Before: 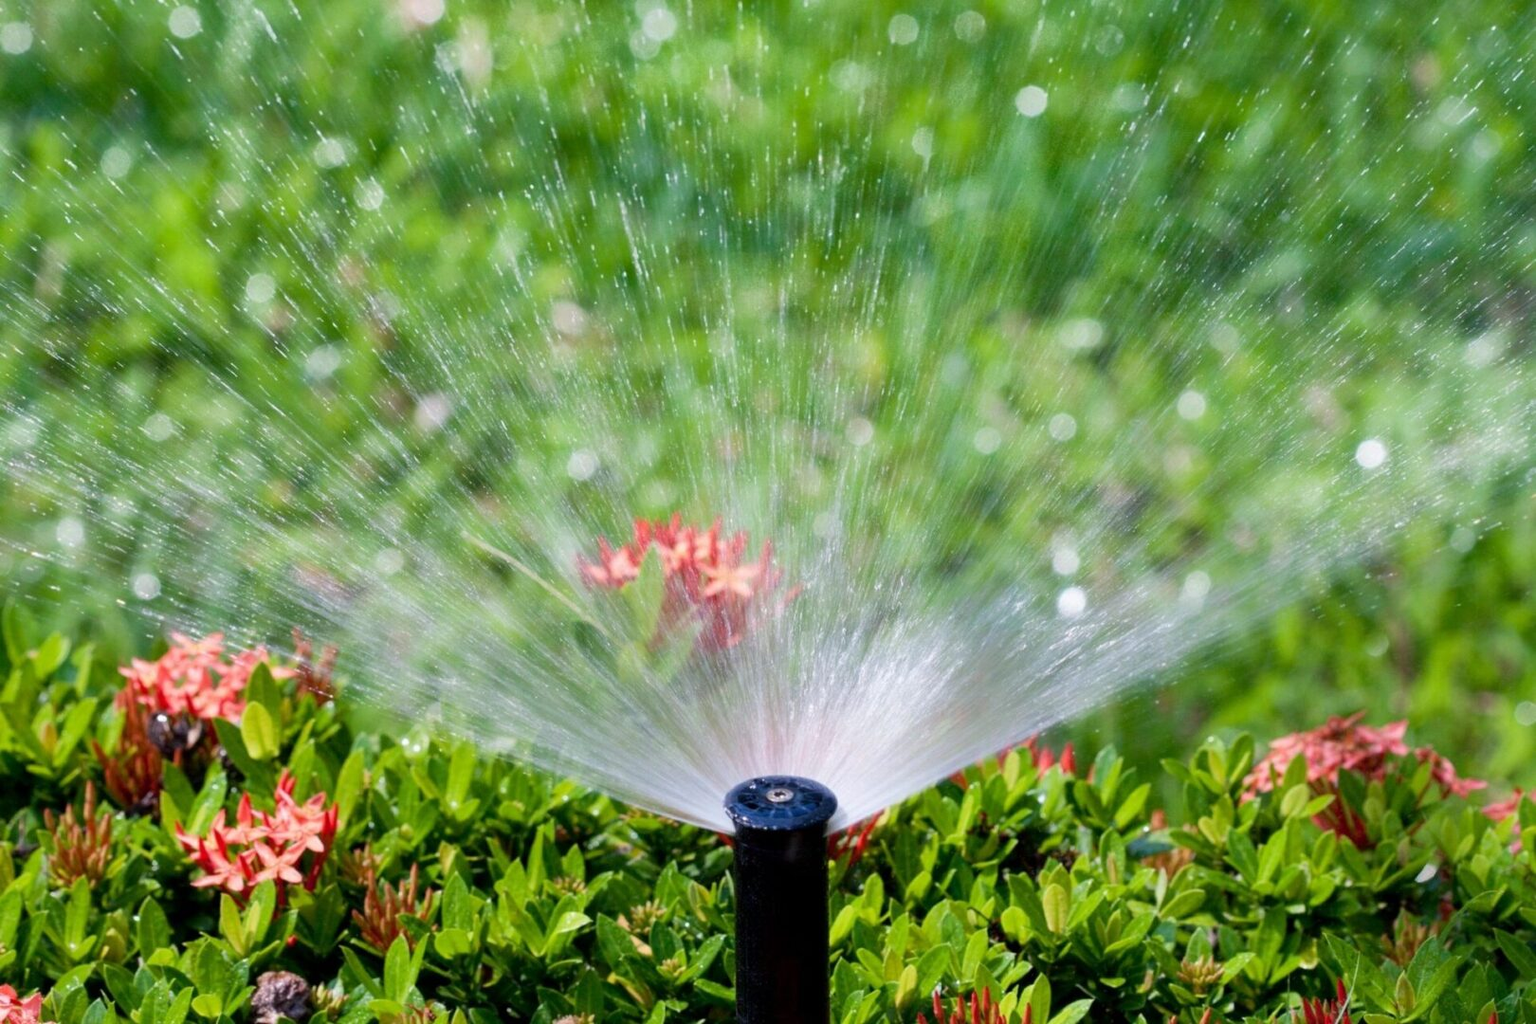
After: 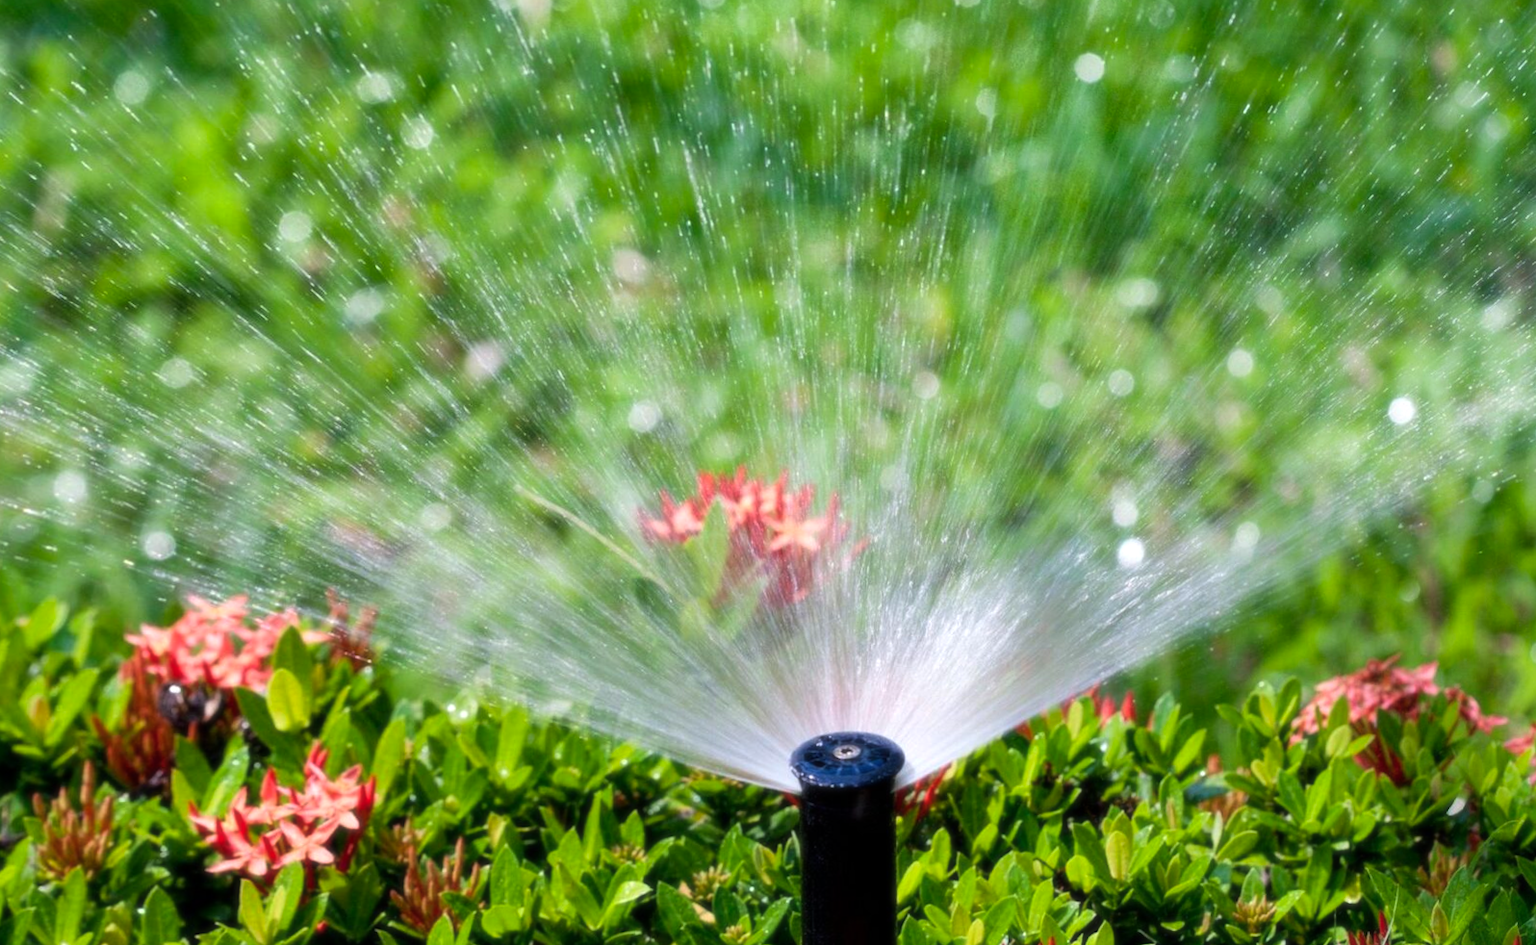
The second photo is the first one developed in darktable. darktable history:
soften: size 10%, saturation 50%, brightness 0.2 EV, mix 10%
color balance: contrast 8.5%, output saturation 105%
rotate and perspective: rotation -0.013°, lens shift (vertical) -0.027, lens shift (horizontal) 0.178, crop left 0.016, crop right 0.989, crop top 0.082, crop bottom 0.918
